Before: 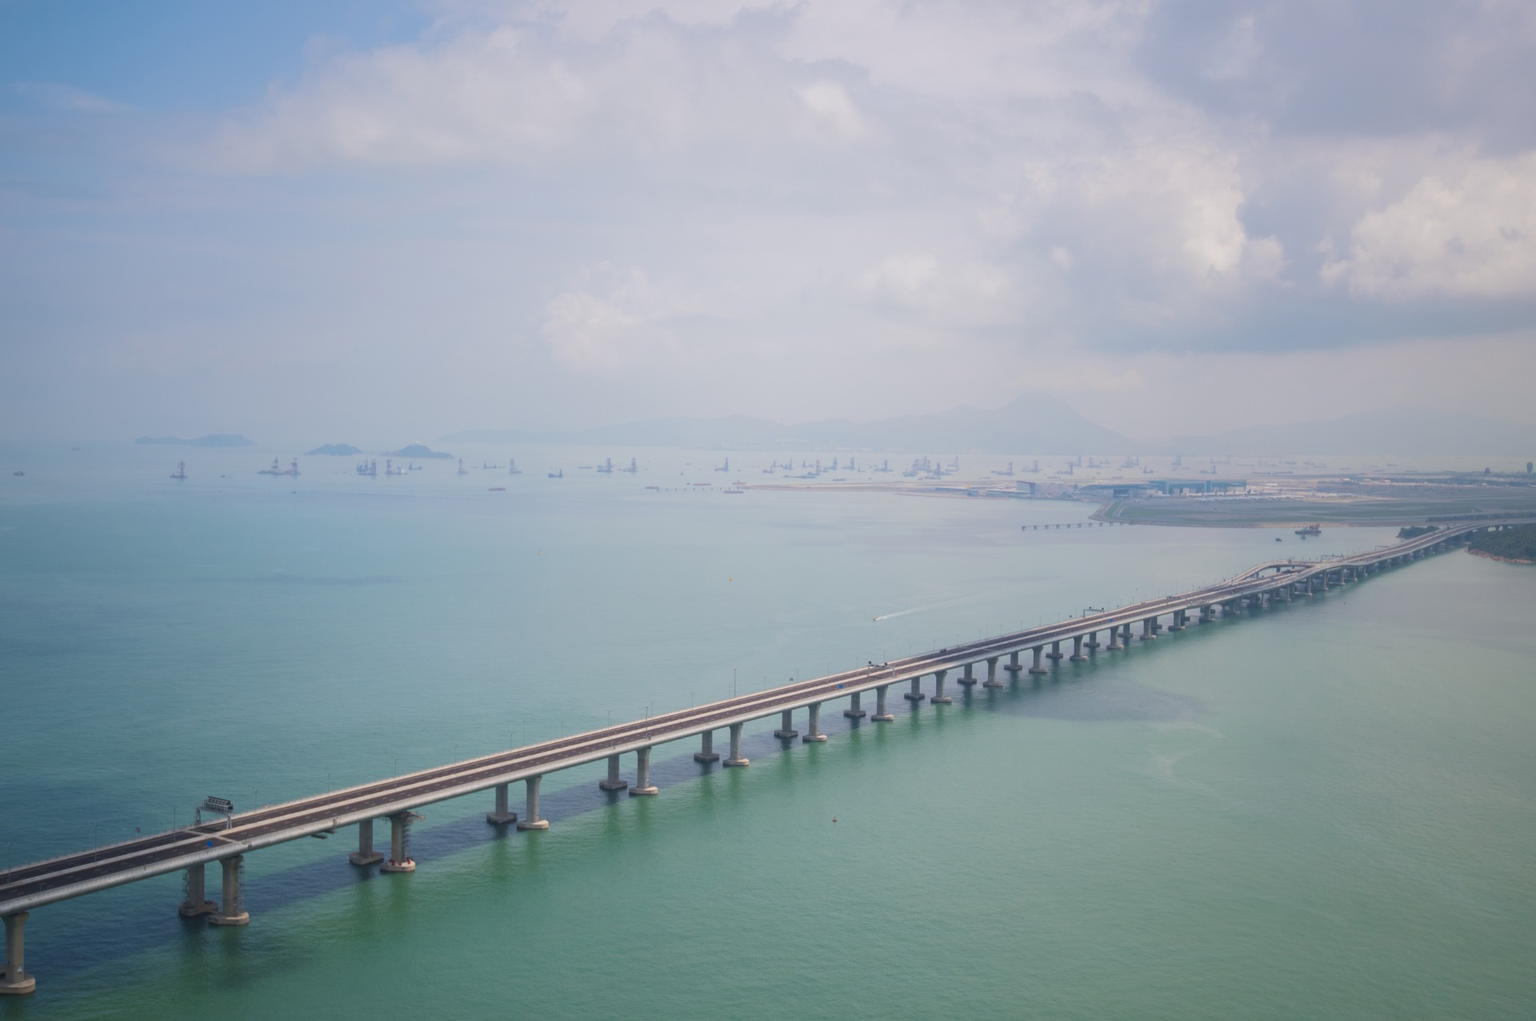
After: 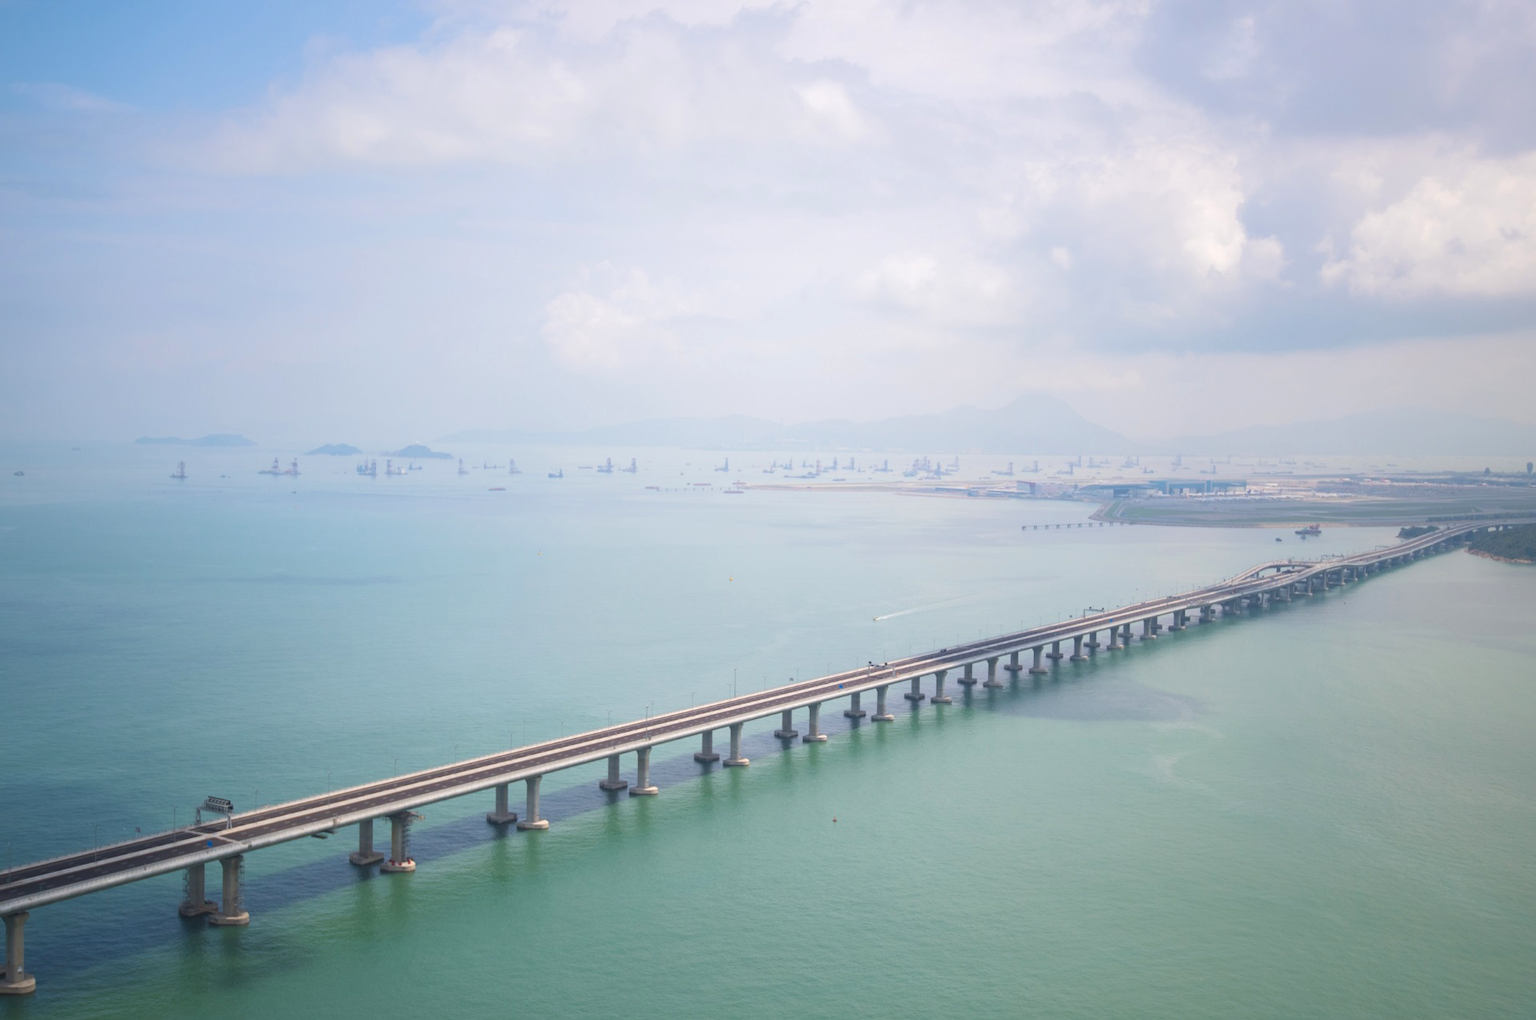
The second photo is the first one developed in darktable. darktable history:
tone equalizer: -8 EV -0.433 EV, -7 EV -0.402 EV, -6 EV -0.364 EV, -5 EV -0.213 EV, -3 EV 0.246 EV, -2 EV 0.349 EV, -1 EV 0.39 EV, +0 EV 0.411 EV, smoothing diameter 24.98%, edges refinement/feathering 9.55, preserve details guided filter
